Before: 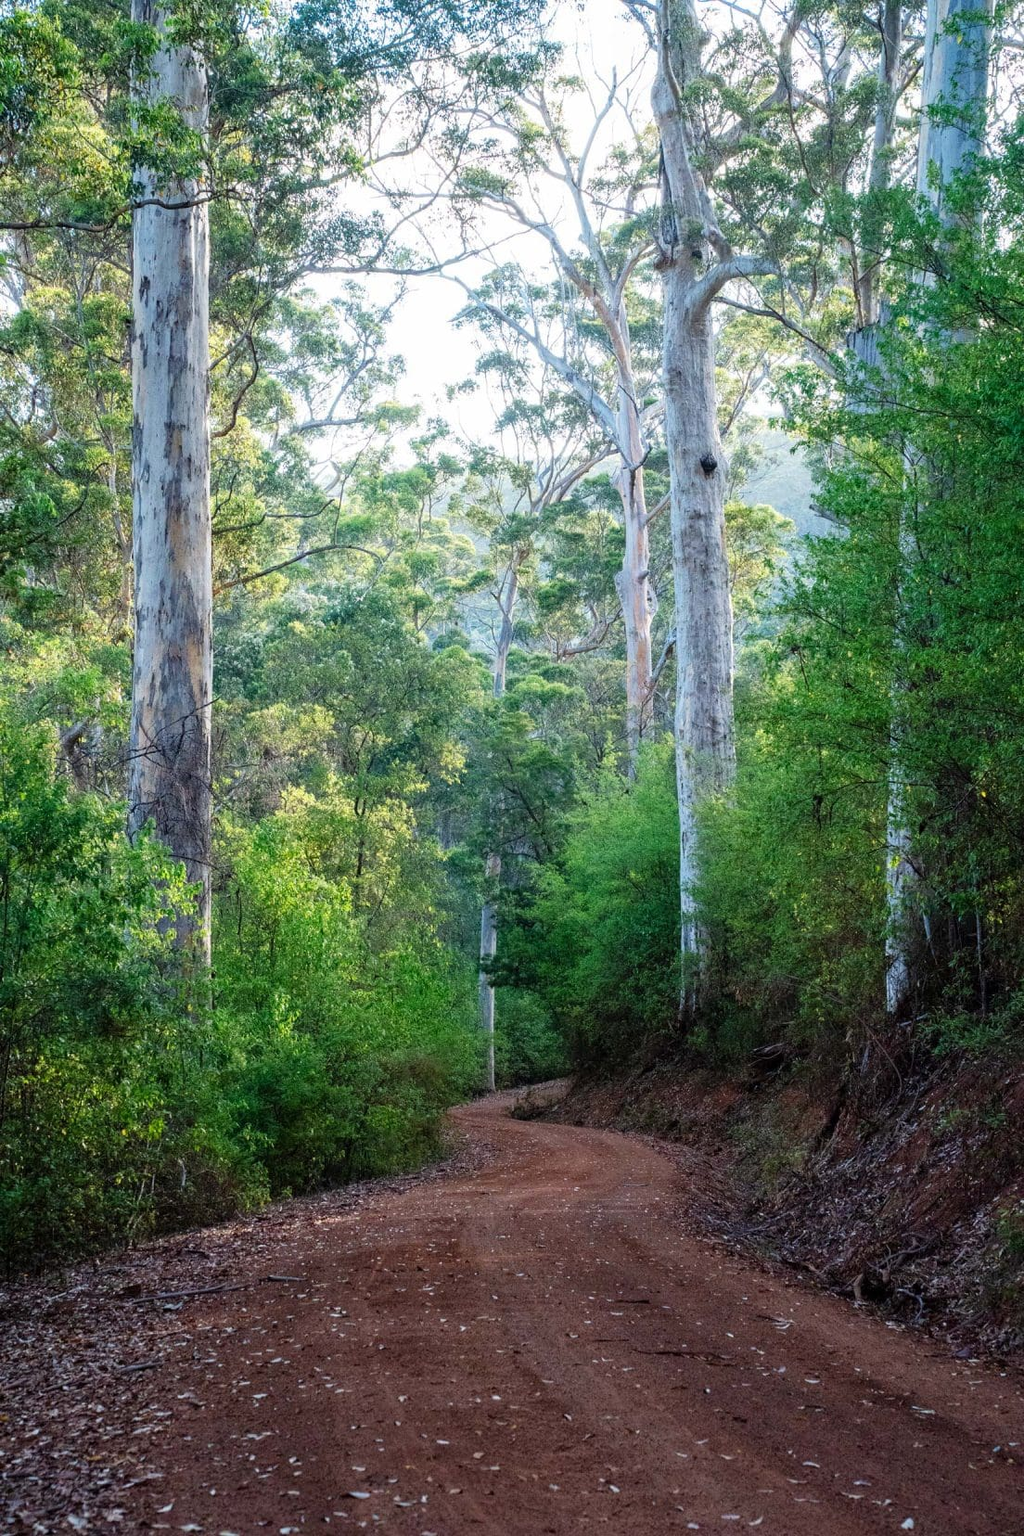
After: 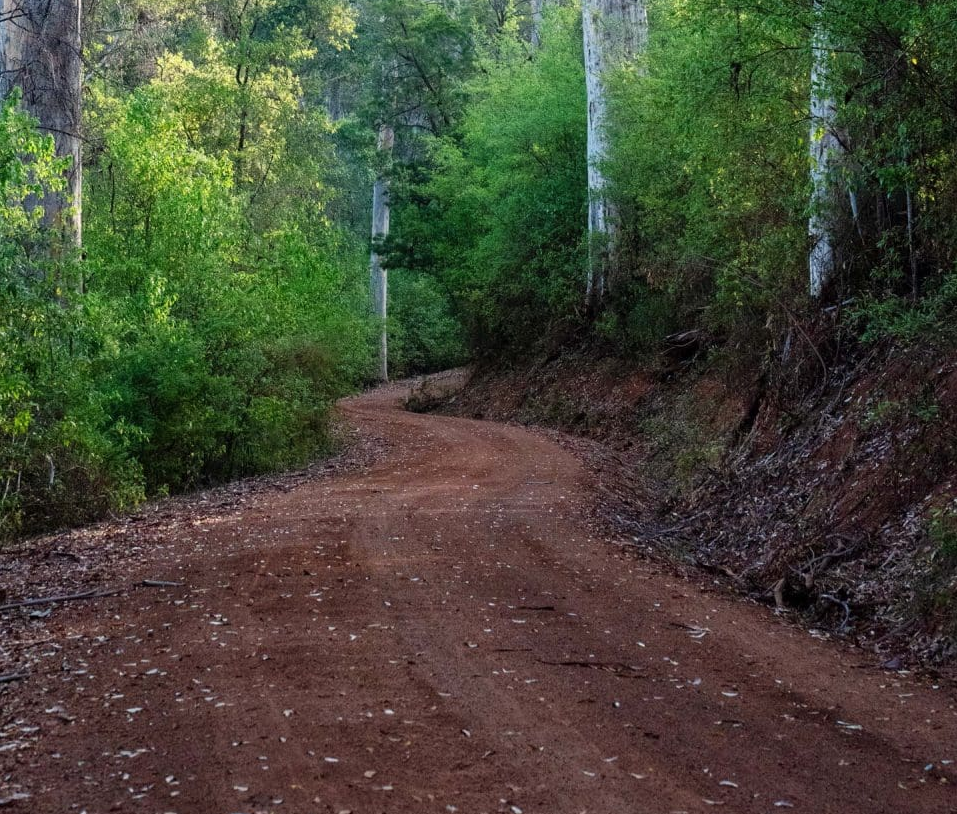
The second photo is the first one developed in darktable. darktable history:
contrast brightness saturation: saturation -0.041
crop and rotate: left 13.251%, top 48.012%, bottom 2.799%
color calibration: x 0.342, y 0.355, temperature 5138.74 K
